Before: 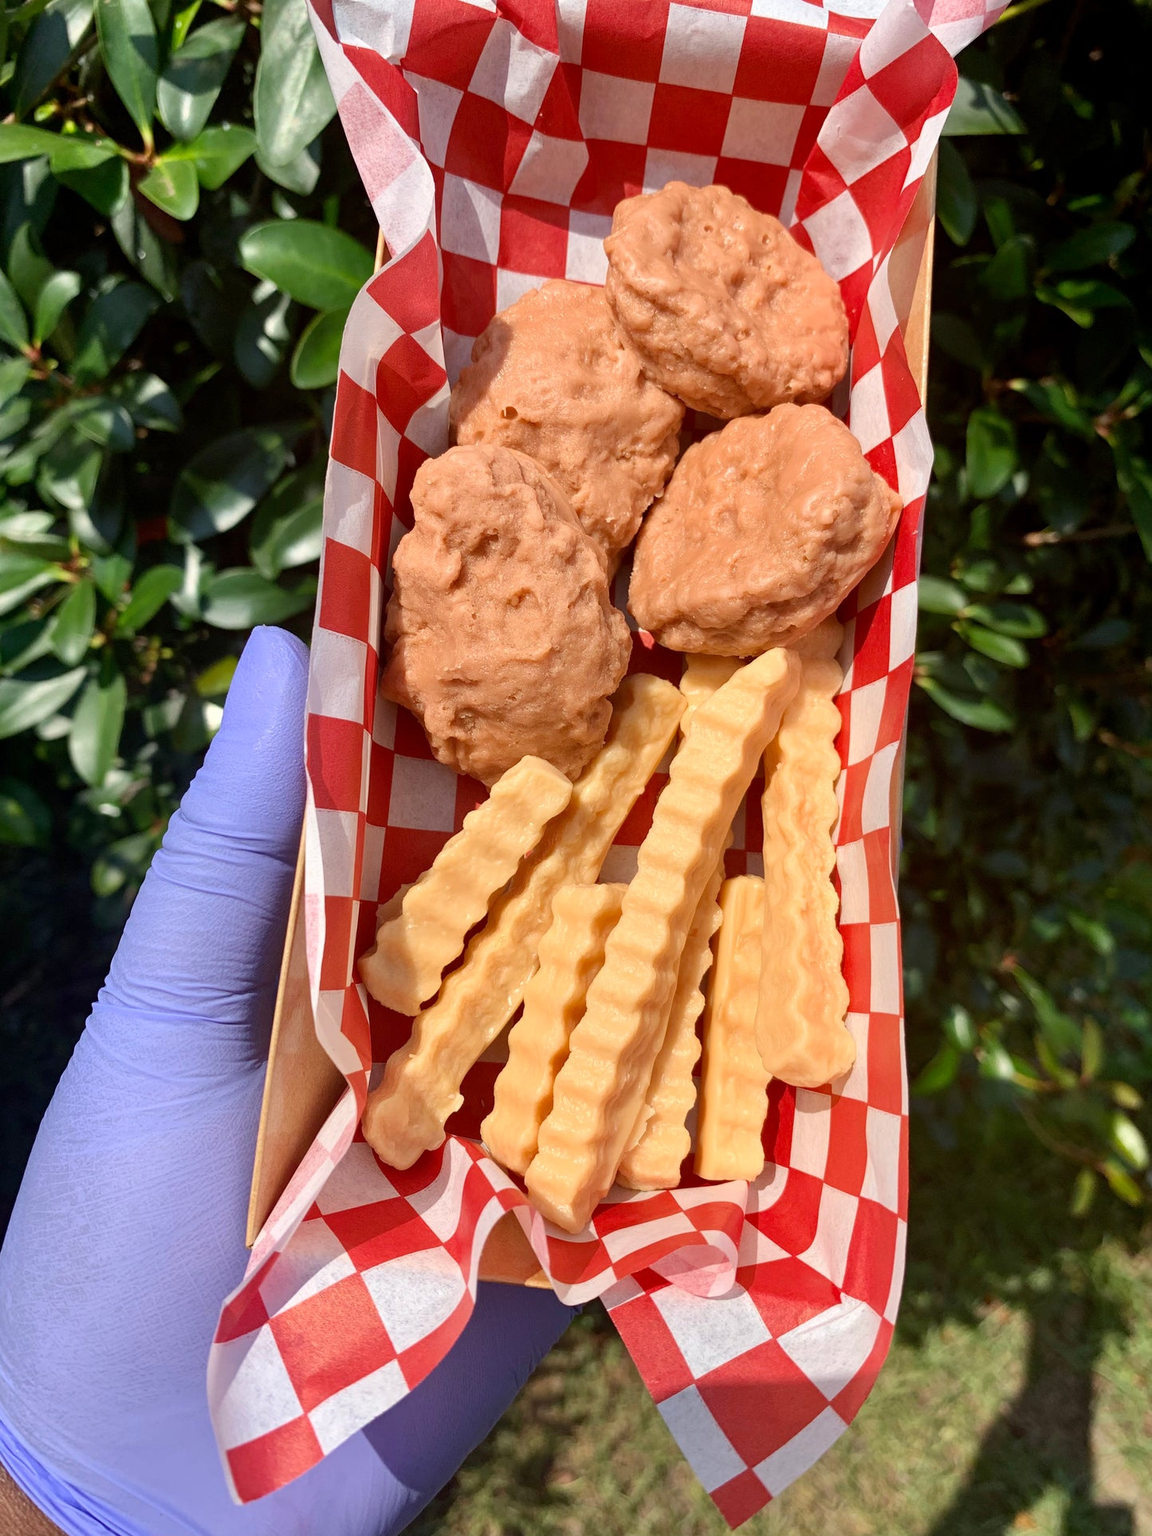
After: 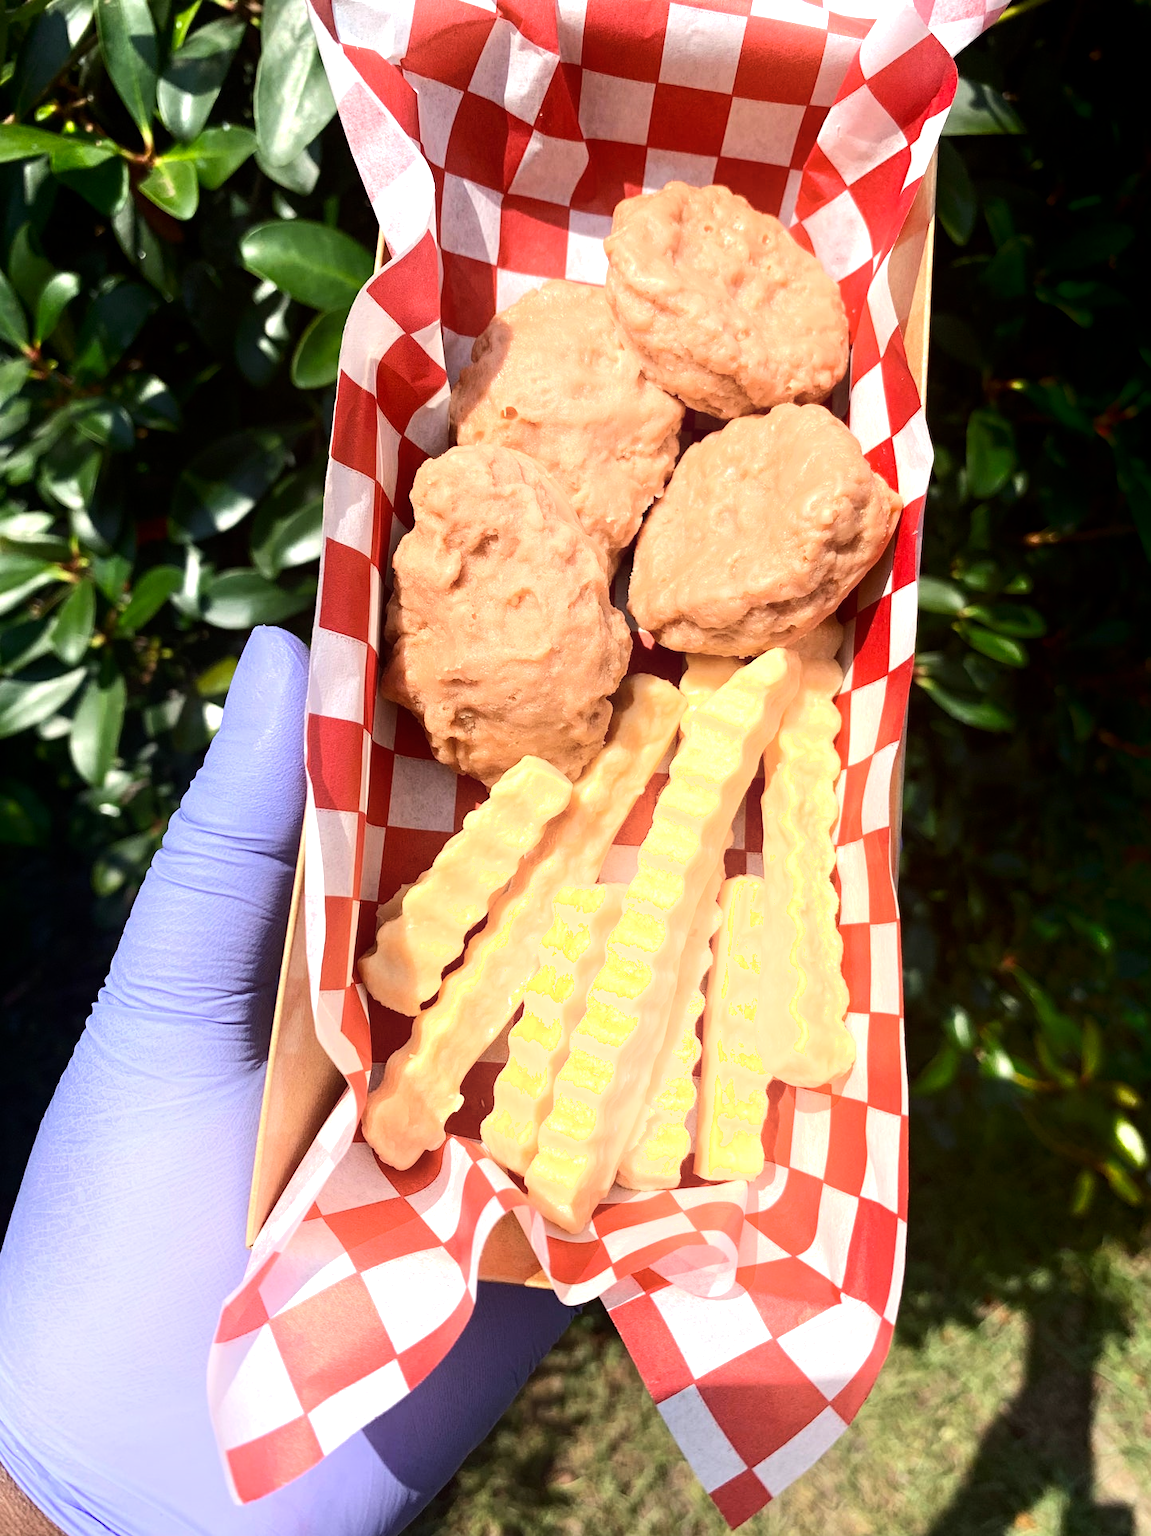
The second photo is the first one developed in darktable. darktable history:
tone equalizer: -8 EV -0.75 EV, -7 EV -0.7 EV, -6 EV -0.6 EV, -5 EV -0.4 EV, -3 EV 0.4 EV, -2 EV 0.6 EV, -1 EV 0.7 EV, +0 EV 0.75 EV, edges refinement/feathering 500, mask exposure compensation -1.57 EV, preserve details no
shadows and highlights: shadows -54.3, highlights 86.09, soften with gaussian
